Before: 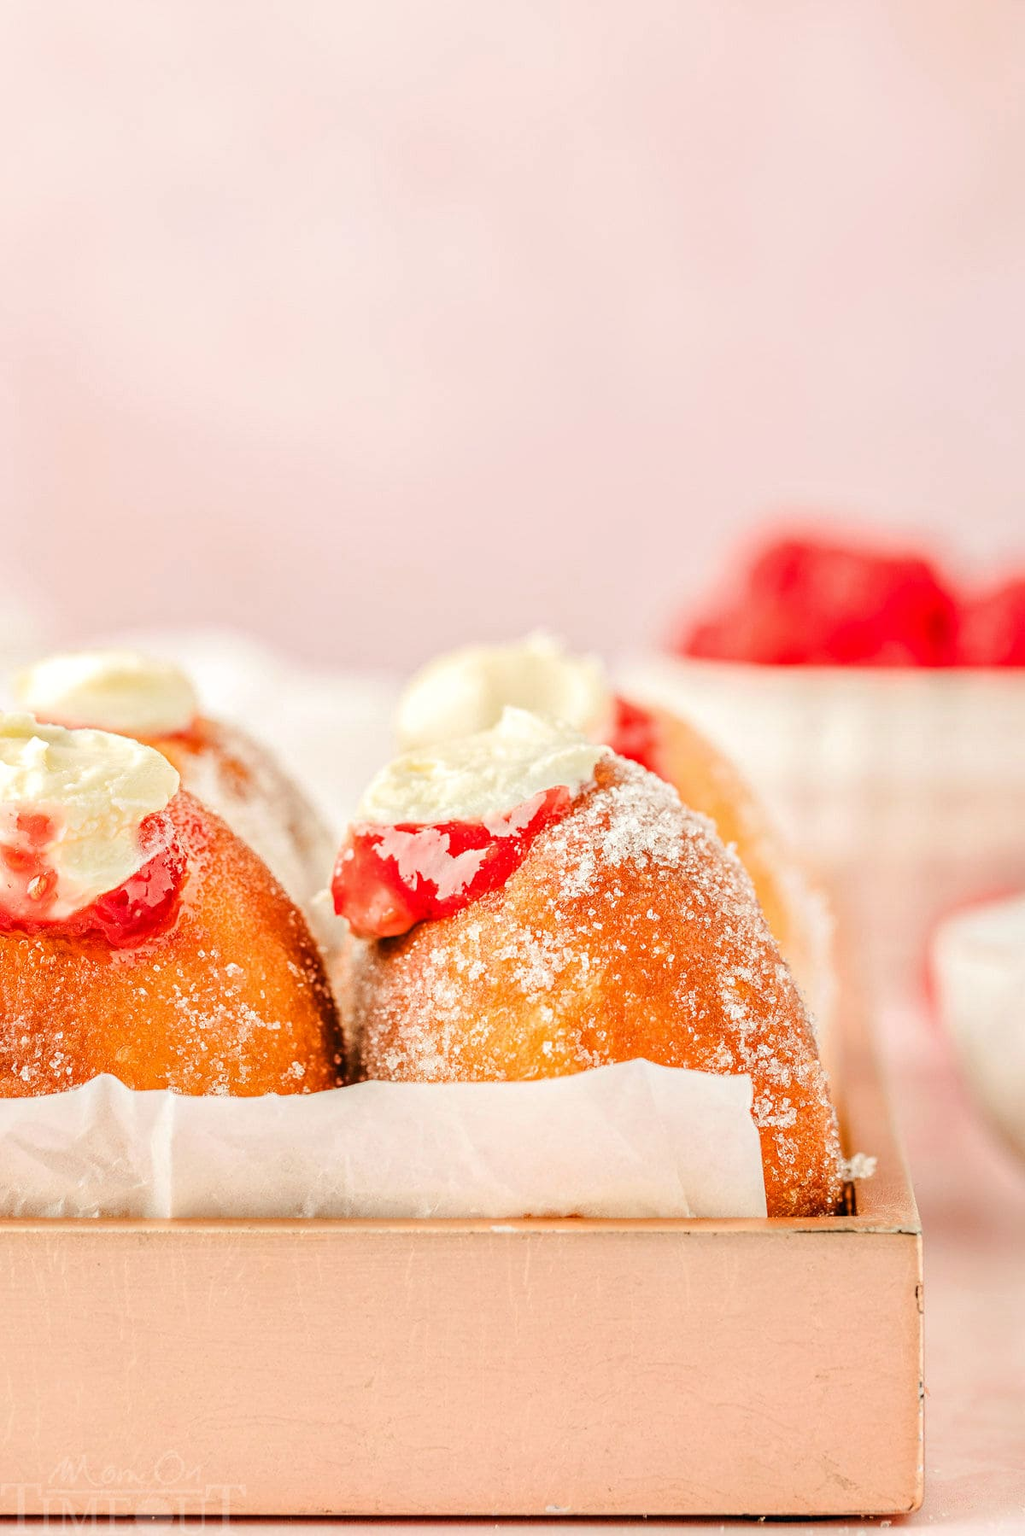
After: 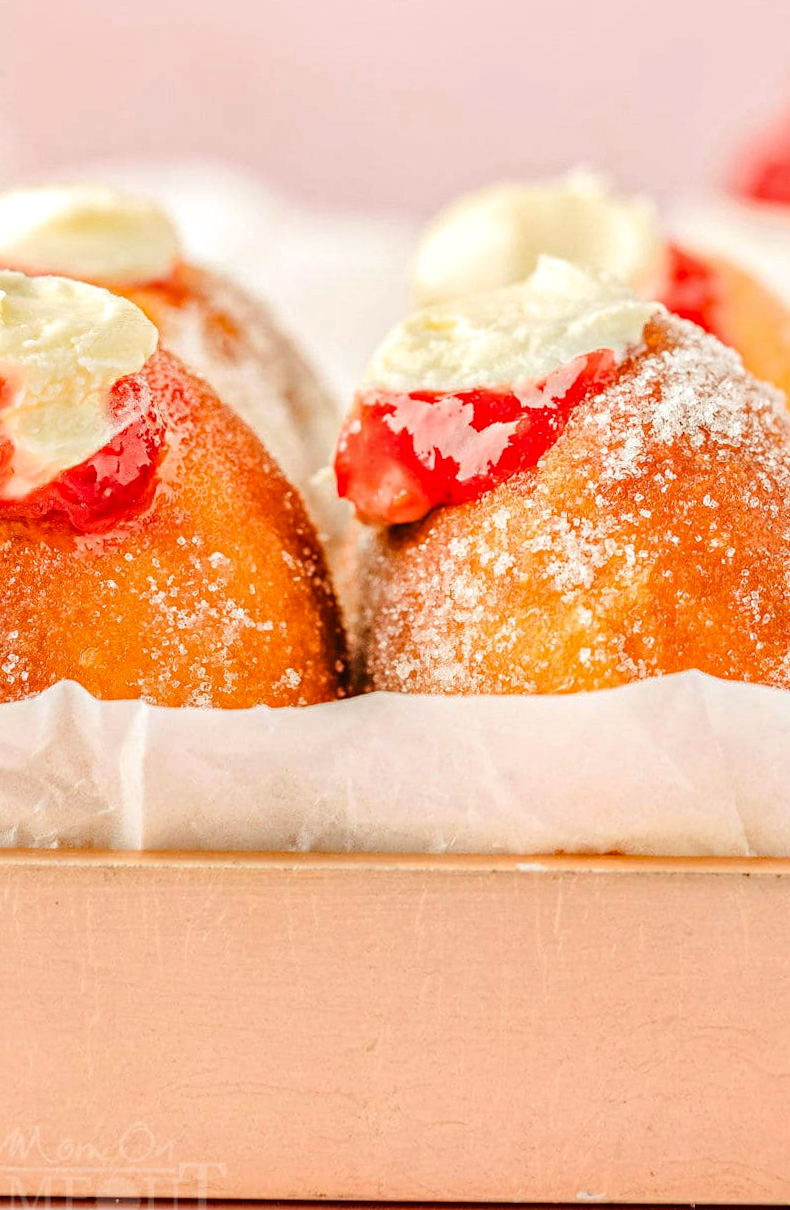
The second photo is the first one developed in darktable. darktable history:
haze removal: strength 0.294, distance 0.247, compatibility mode true, adaptive false
crop and rotate: angle -0.666°, left 3.614%, top 31.523%, right 29.386%
exposure: exposure 0.014 EV, compensate exposure bias true, compensate highlight preservation false
